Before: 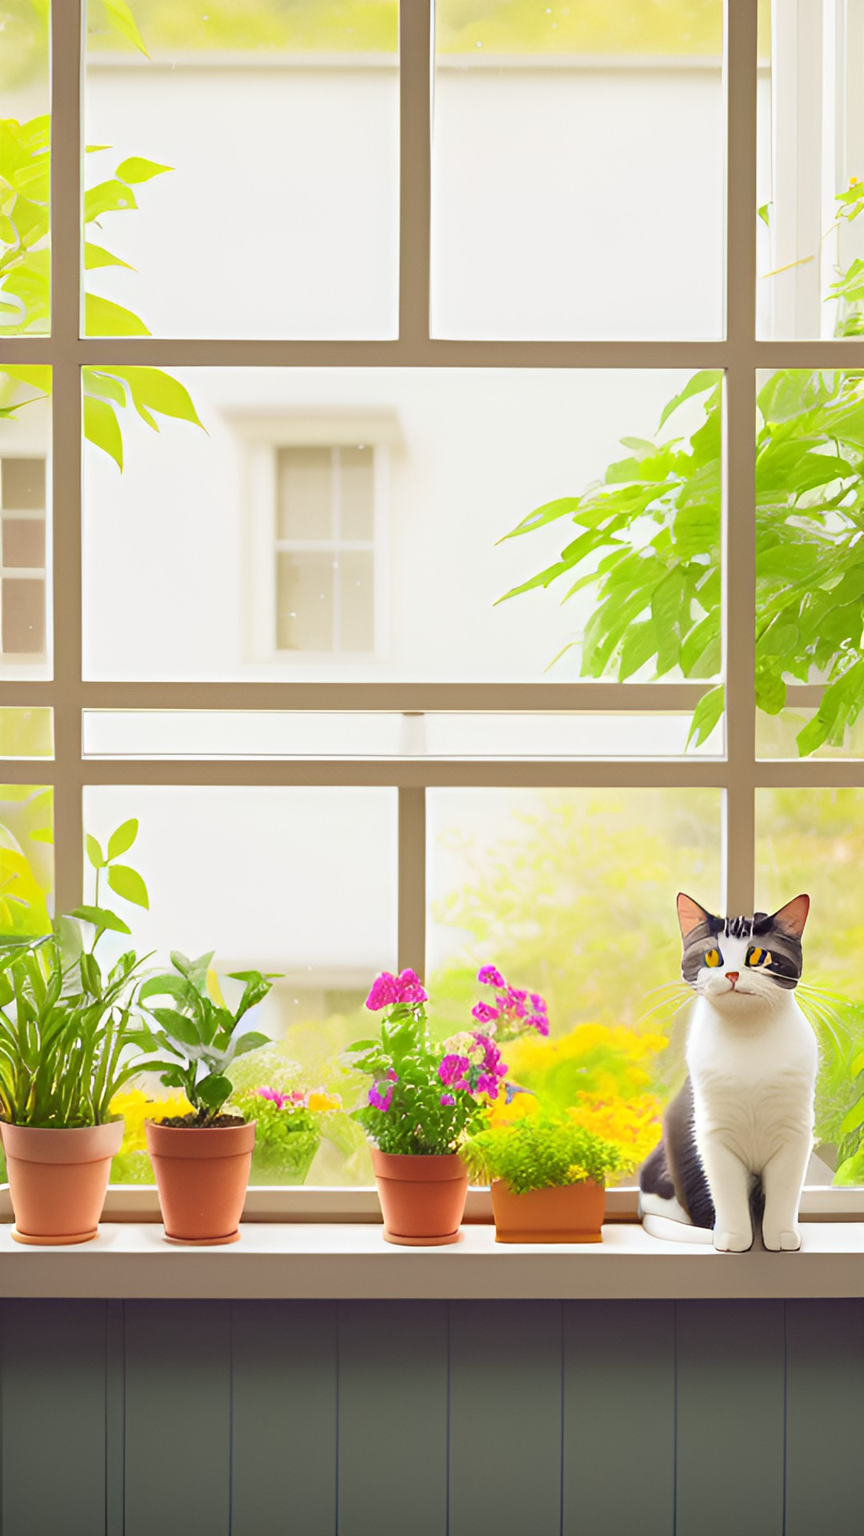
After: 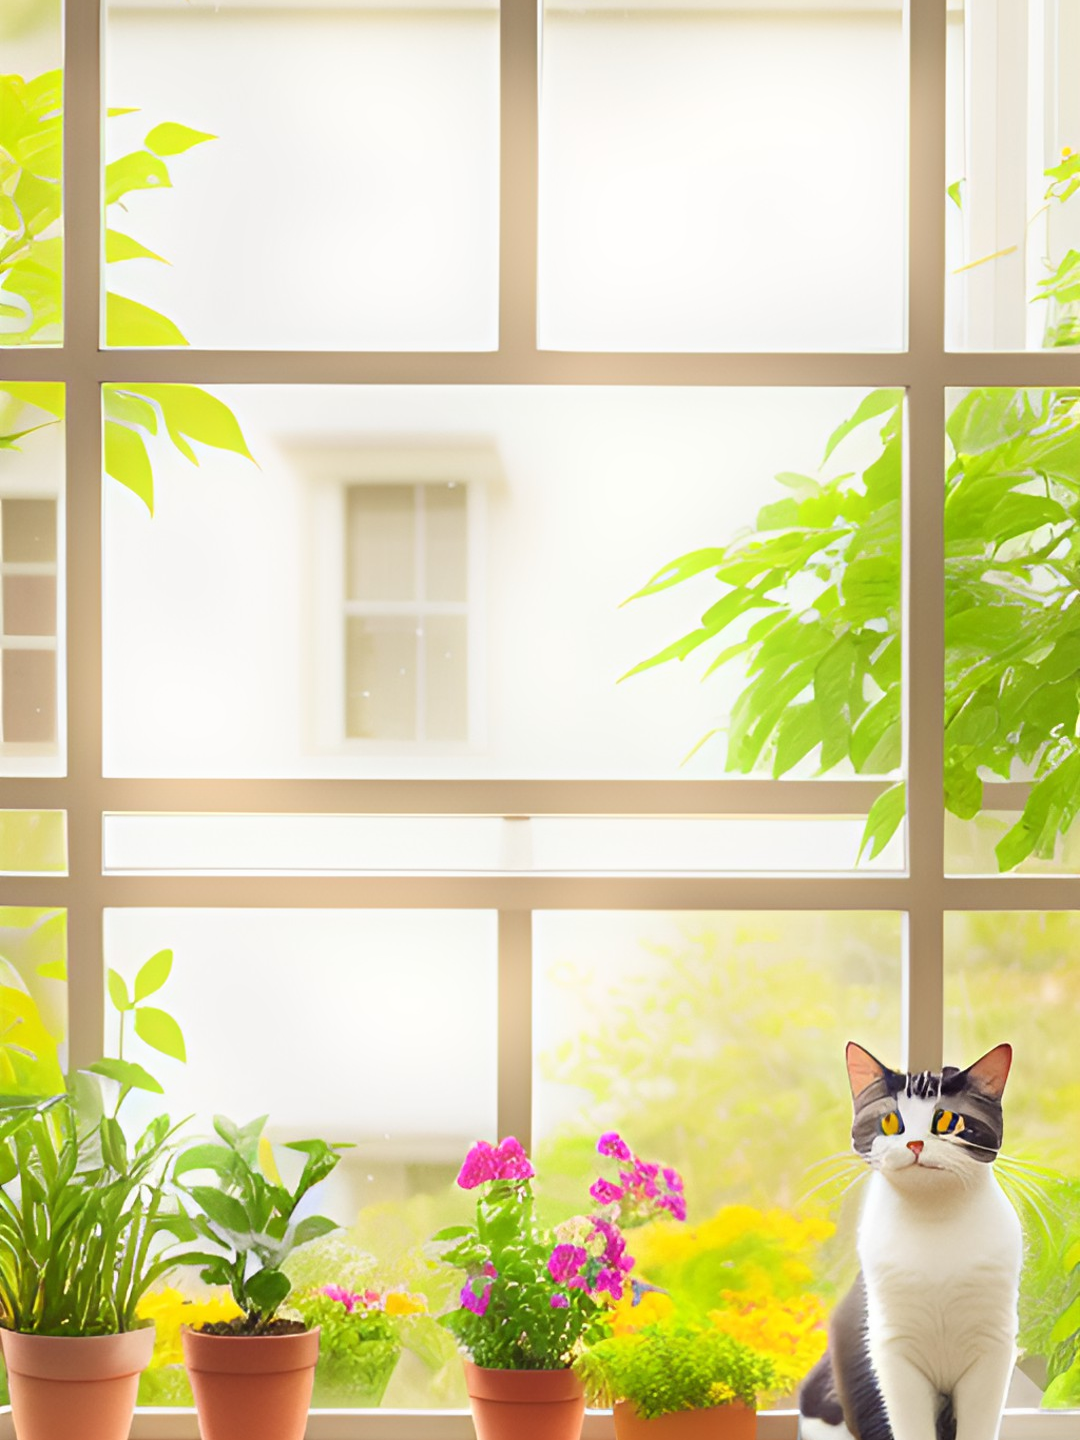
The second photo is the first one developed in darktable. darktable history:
bloom: size 9%, threshold 100%, strength 7%
crop: top 3.857%, bottom 21.132%
